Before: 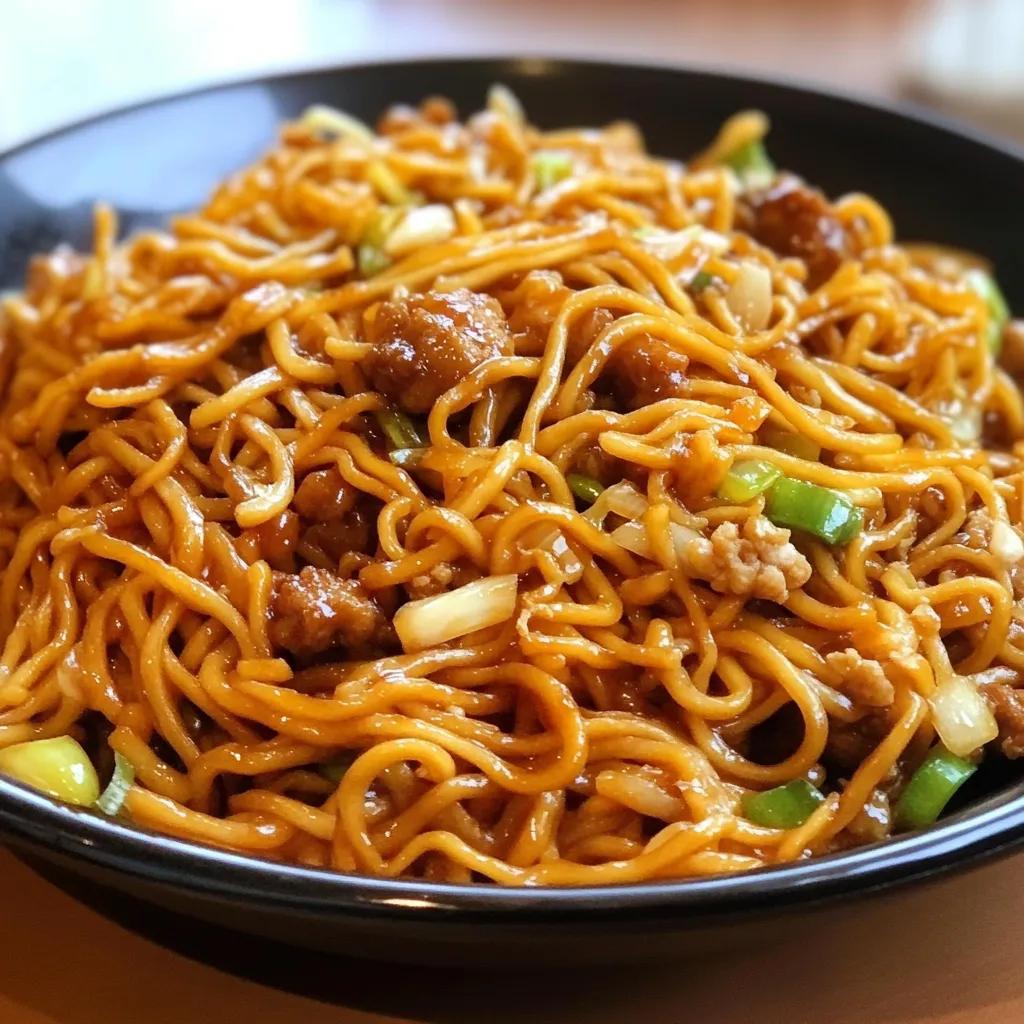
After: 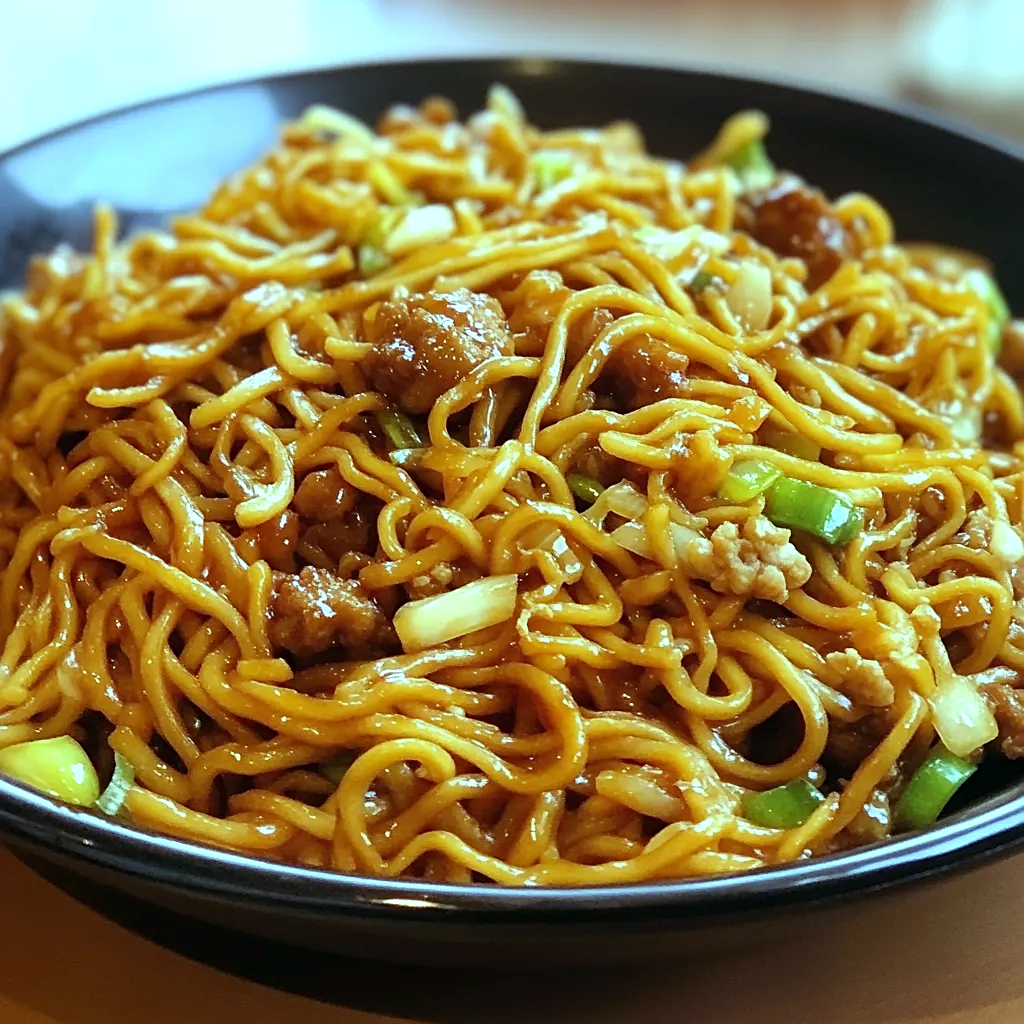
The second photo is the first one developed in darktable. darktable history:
sharpen: on, module defaults
color balance: mode lift, gamma, gain (sRGB), lift [0.997, 0.979, 1.021, 1.011], gamma [1, 1.084, 0.916, 0.998], gain [1, 0.87, 1.13, 1.101], contrast 4.55%, contrast fulcrum 38.24%, output saturation 104.09%
